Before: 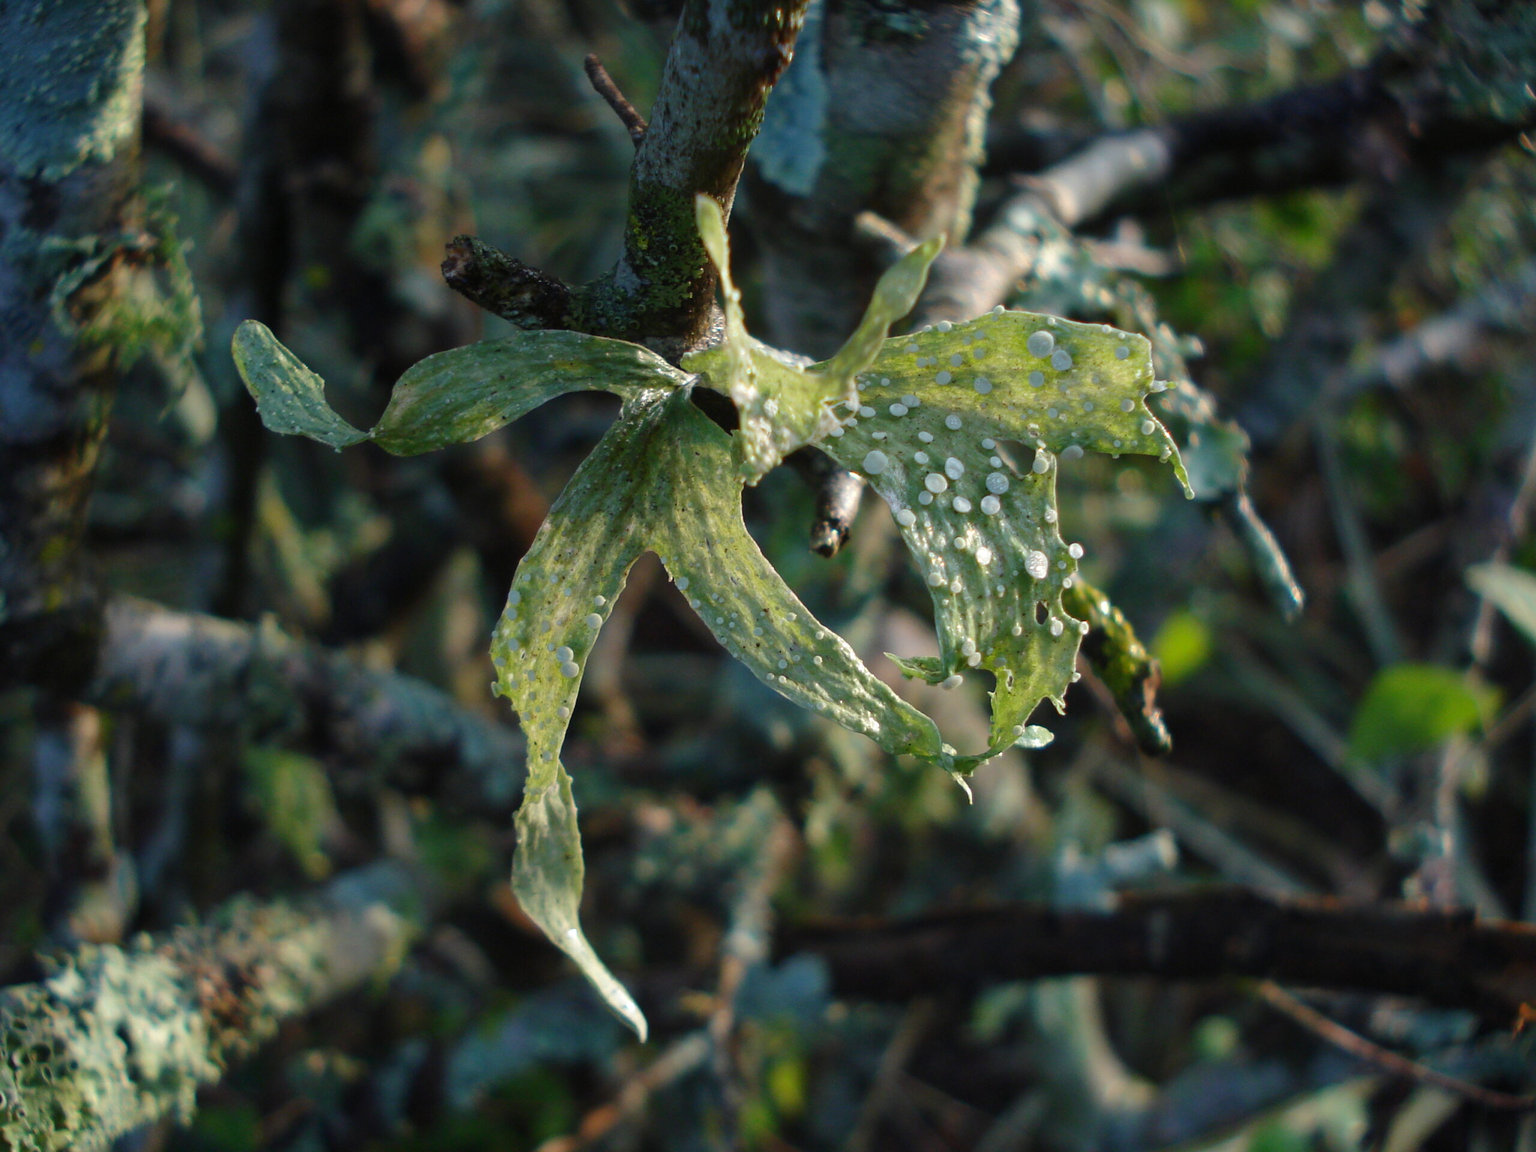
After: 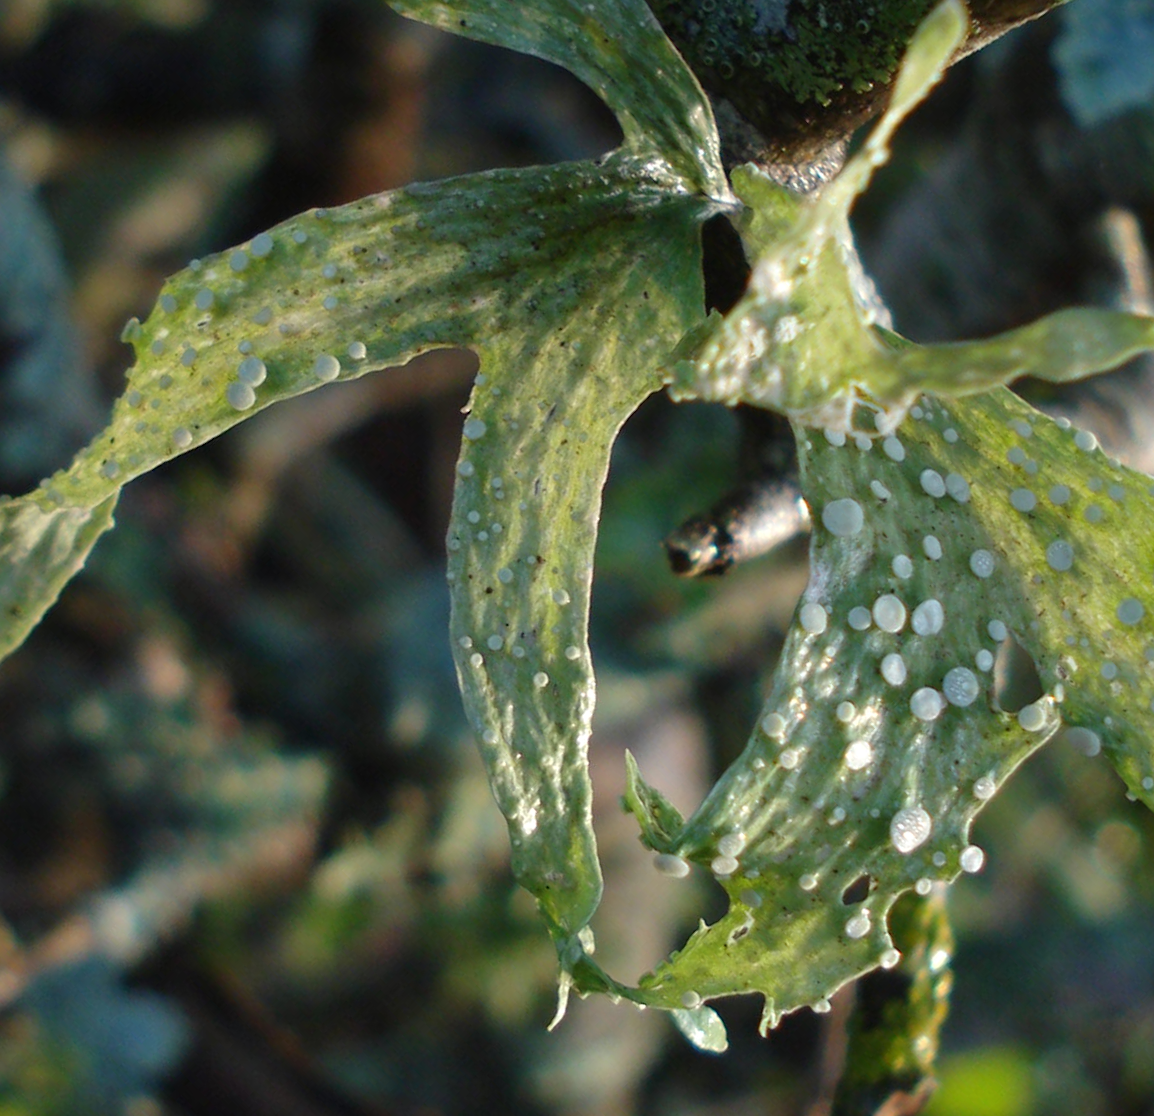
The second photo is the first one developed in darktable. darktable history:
crop and rotate: angle -45.57°, top 16.446%, right 0.9%, bottom 11.733%
shadows and highlights: shadows 12.32, white point adjustment 1.15, soften with gaussian
tone equalizer: on, module defaults
